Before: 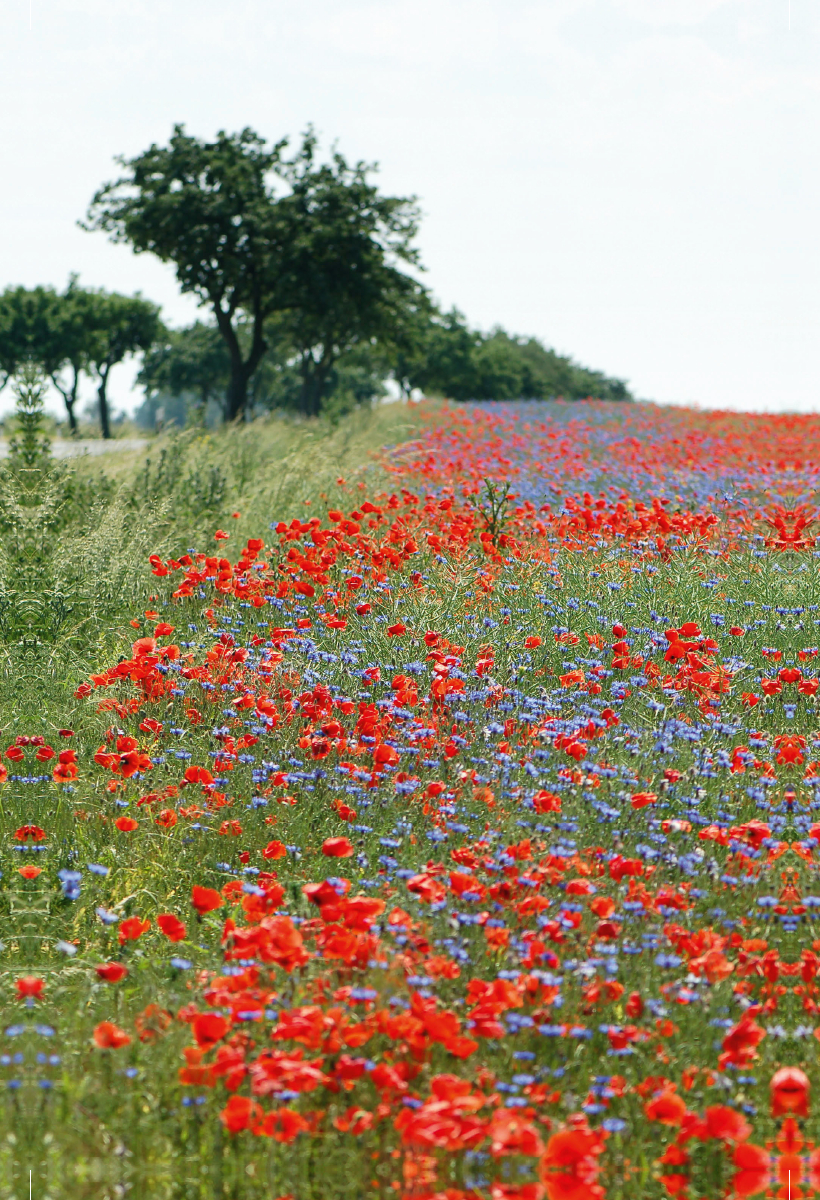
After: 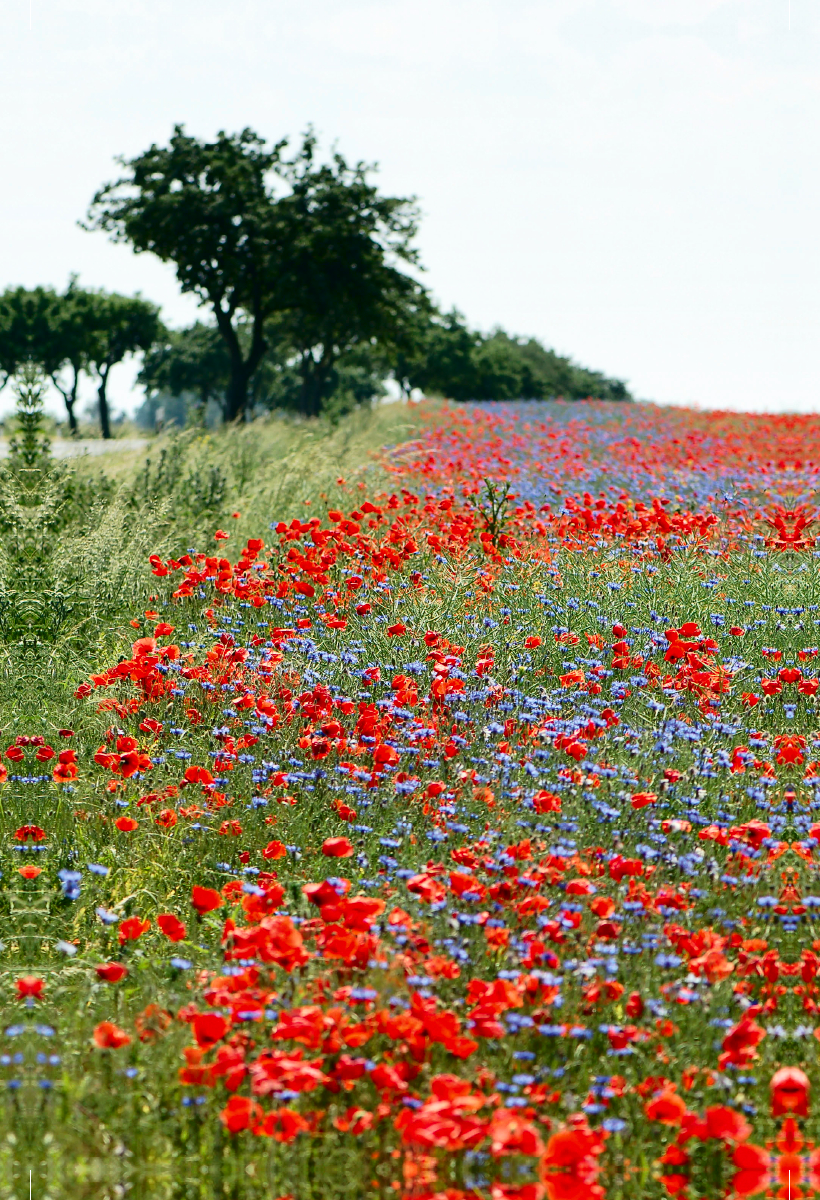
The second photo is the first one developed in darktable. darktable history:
tone curve: curves: ch0 [(0, 0) (0.003, 0.02) (0.011, 0.021) (0.025, 0.022) (0.044, 0.023) (0.069, 0.026) (0.1, 0.04) (0.136, 0.06) (0.177, 0.092) (0.224, 0.127) (0.277, 0.176) (0.335, 0.258) (0.399, 0.349) (0.468, 0.444) (0.543, 0.546) (0.623, 0.649) (0.709, 0.754) (0.801, 0.842) (0.898, 0.922) (1, 1)], color space Lab, independent channels, preserve colors none
shadows and highlights: shadows 76.37, highlights -24.09, soften with gaussian
contrast brightness saturation: saturation 0.103
